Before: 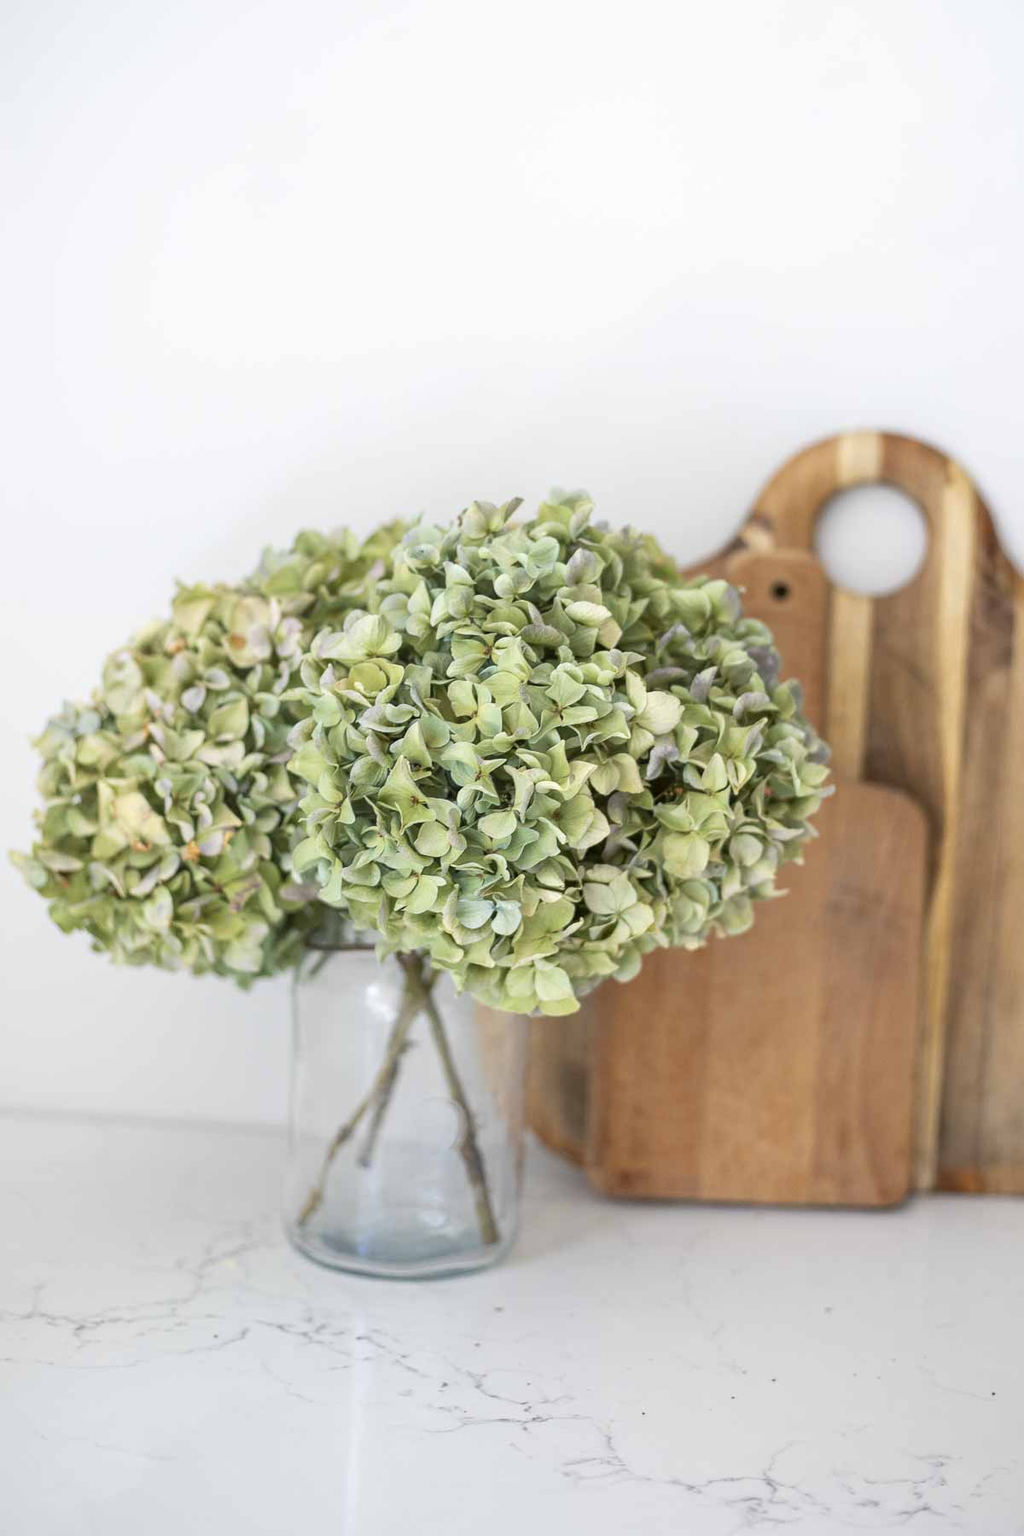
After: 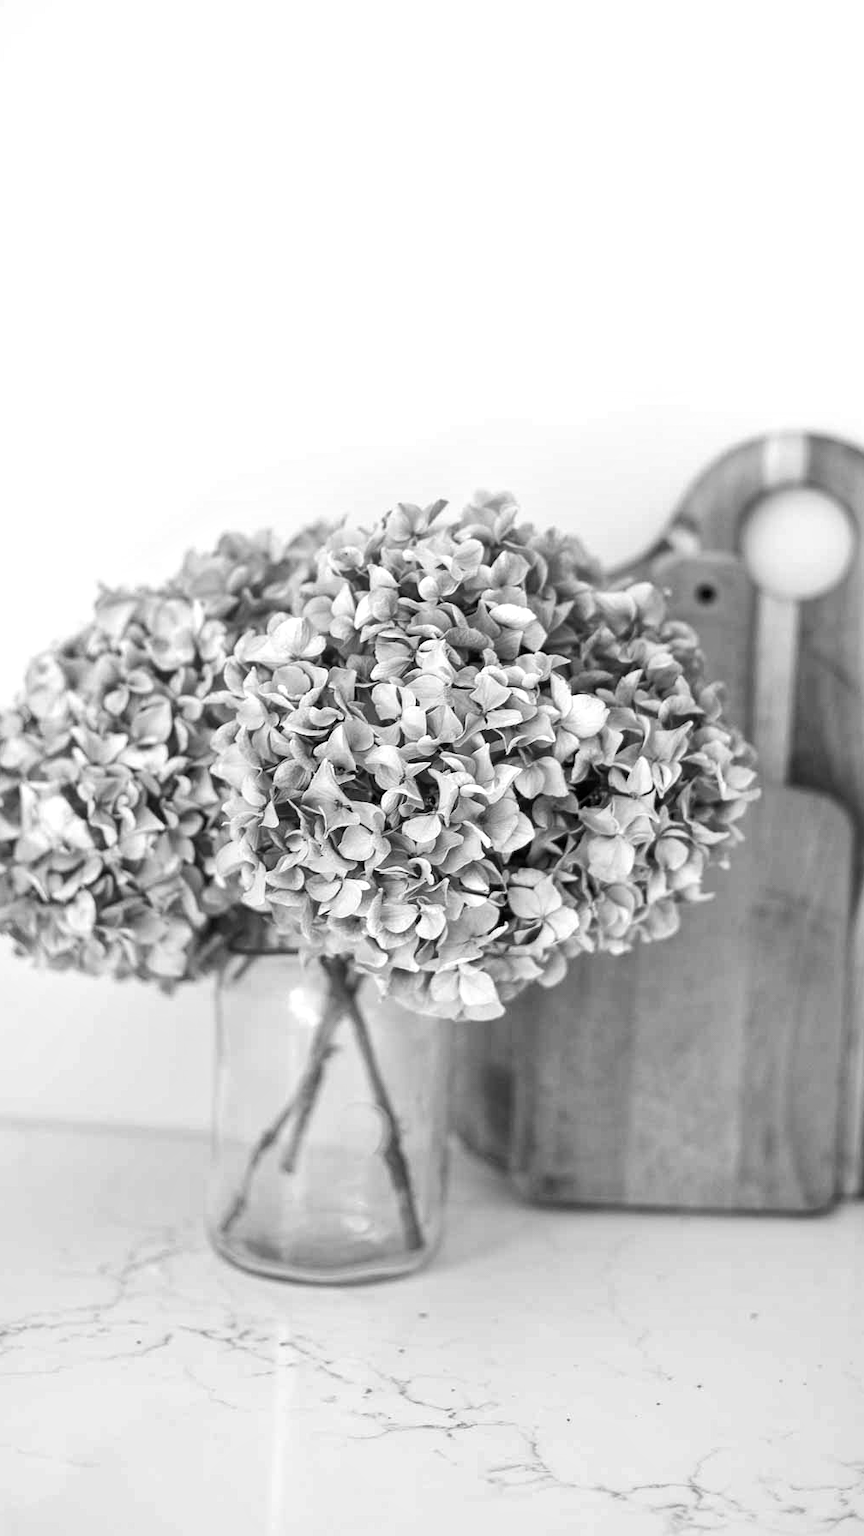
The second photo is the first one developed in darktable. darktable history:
tone equalizer: -8 EV -0.417 EV, -7 EV -0.389 EV, -6 EV -0.333 EV, -5 EV -0.222 EV, -3 EV 0.222 EV, -2 EV 0.333 EV, -1 EV 0.389 EV, +0 EV 0.417 EV, edges refinement/feathering 500, mask exposure compensation -1.57 EV, preserve details no
crop: left 7.598%, right 7.873%
local contrast: mode bilateral grid, contrast 20, coarseness 50, detail 132%, midtone range 0.2
monochrome: a -71.75, b 75.82
